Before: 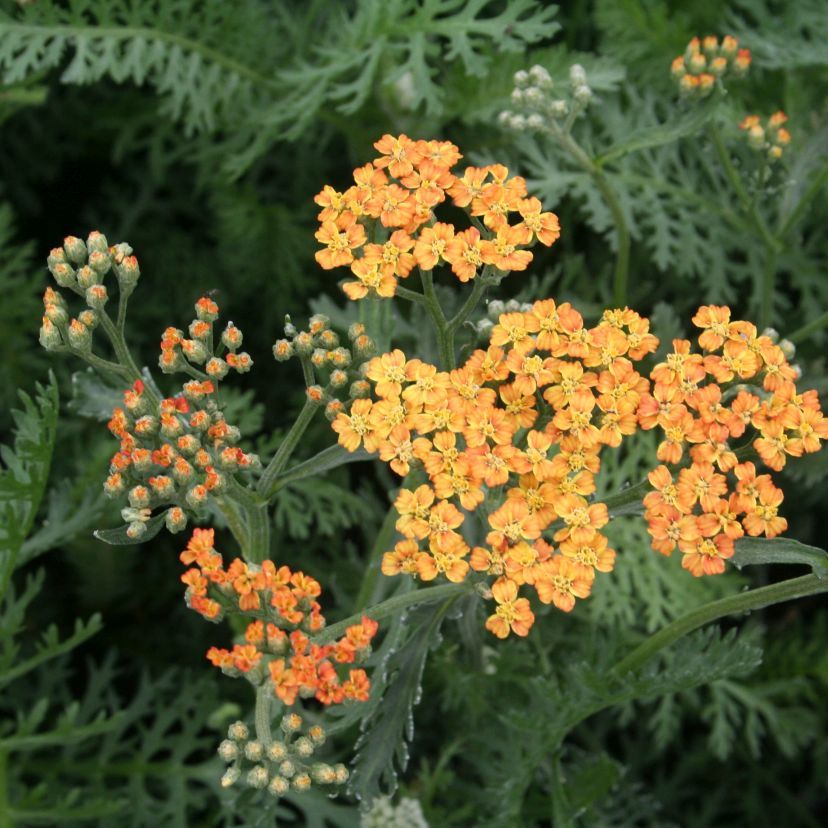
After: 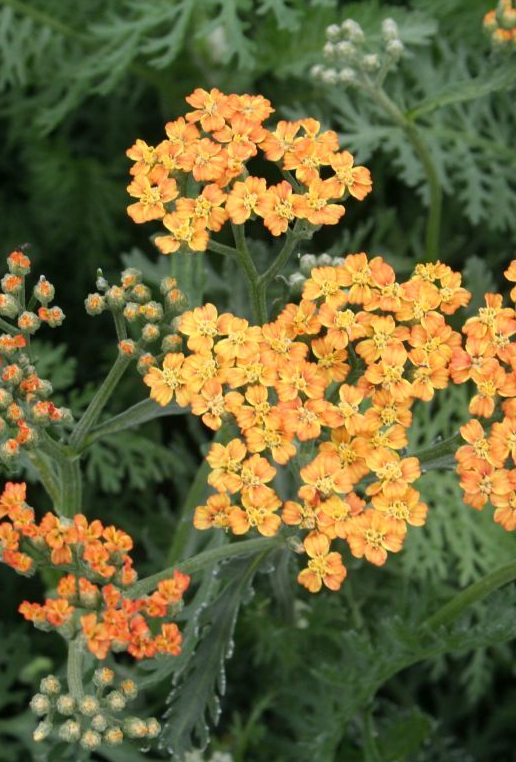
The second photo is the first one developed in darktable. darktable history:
crop and rotate: left 22.918%, top 5.629%, right 14.711%, bottom 2.247%
tone equalizer: on, module defaults
